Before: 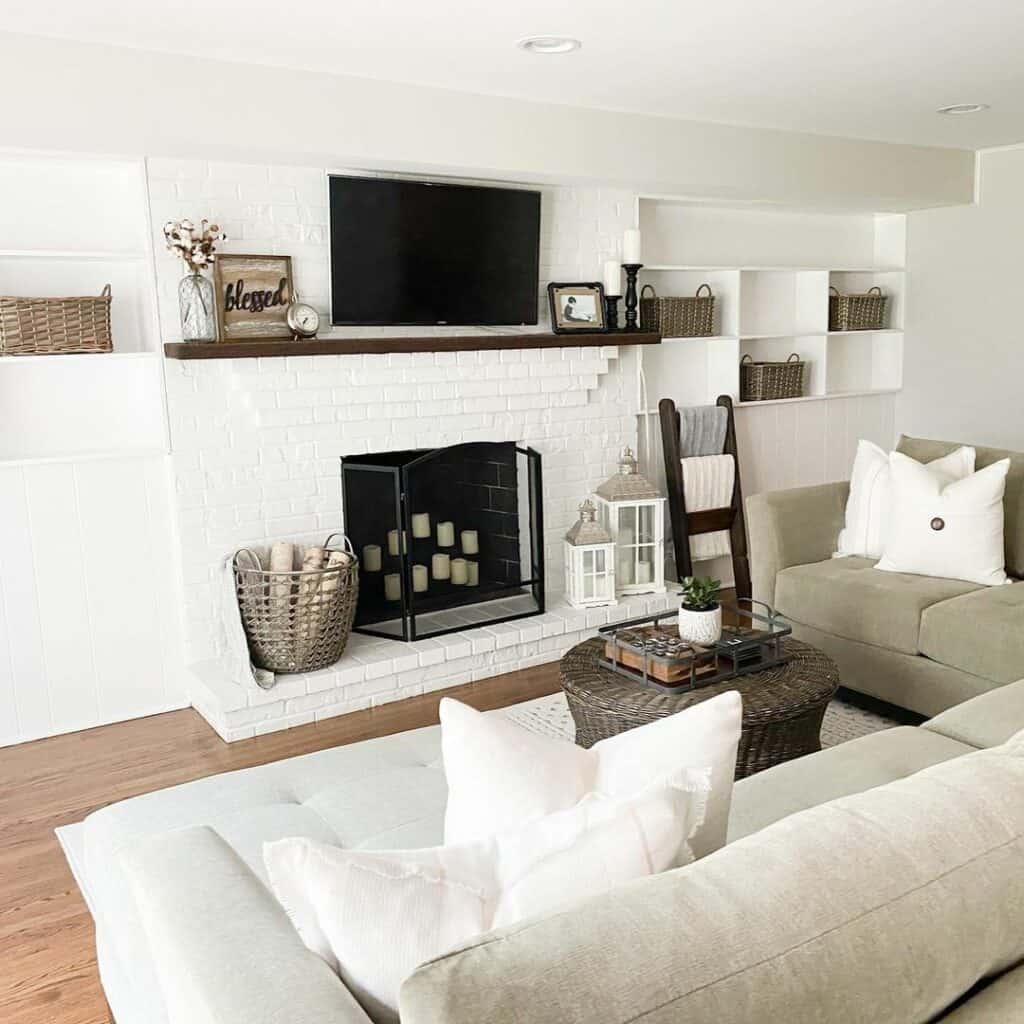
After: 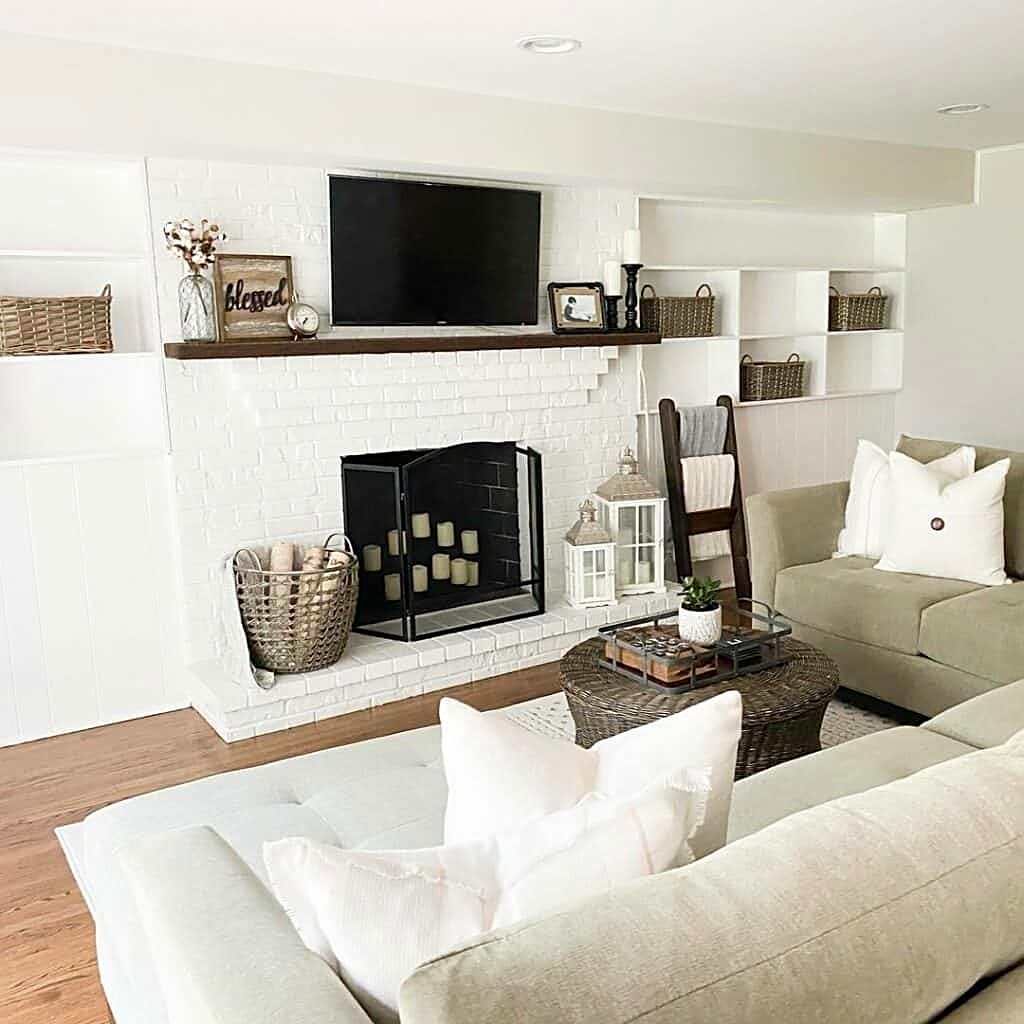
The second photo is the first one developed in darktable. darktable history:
velvia: strength 17.03%
tone equalizer: mask exposure compensation -0.499 EV
sharpen: on, module defaults
tone curve: curves: ch0 [(0, 0) (0.003, 0.003) (0.011, 0.011) (0.025, 0.025) (0.044, 0.044) (0.069, 0.069) (0.1, 0.099) (0.136, 0.135) (0.177, 0.177) (0.224, 0.224) (0.277, 0.276) (0.335, 0.334) (0.399, 0.398) (0.468, 0.467) (0.543, 0.547) (0.623, 0.626) (0.709, 0.712) (0.801, 0.802) (0.898, 0.898) (1, 1)], color space Lab, independent channels, preserve colors none
